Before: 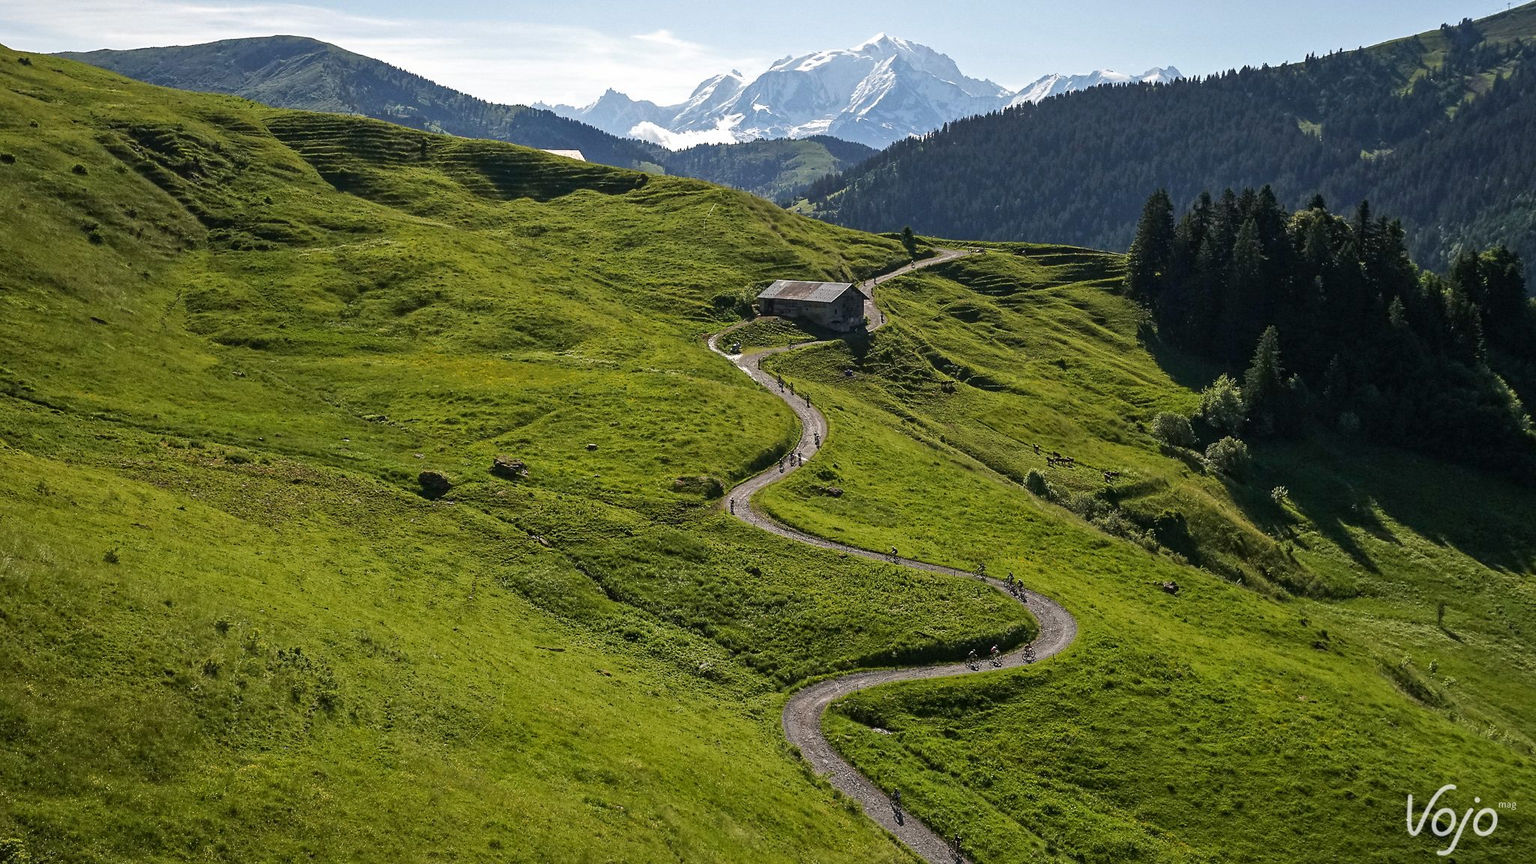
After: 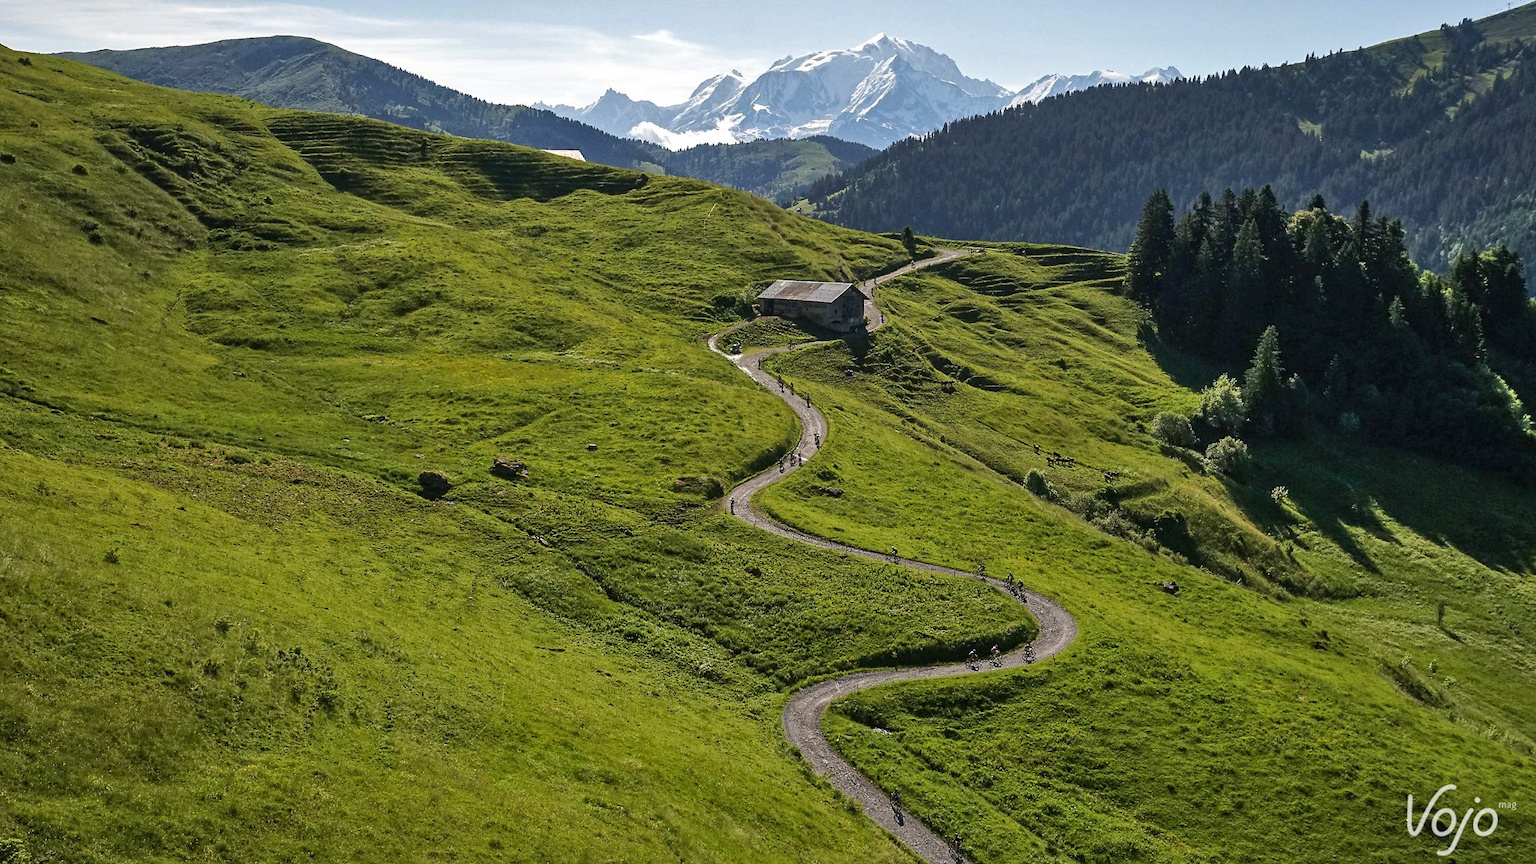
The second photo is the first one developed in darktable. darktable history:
shadows and highlights: shadows 48.92, highlights -40.96, soften with gaussian
